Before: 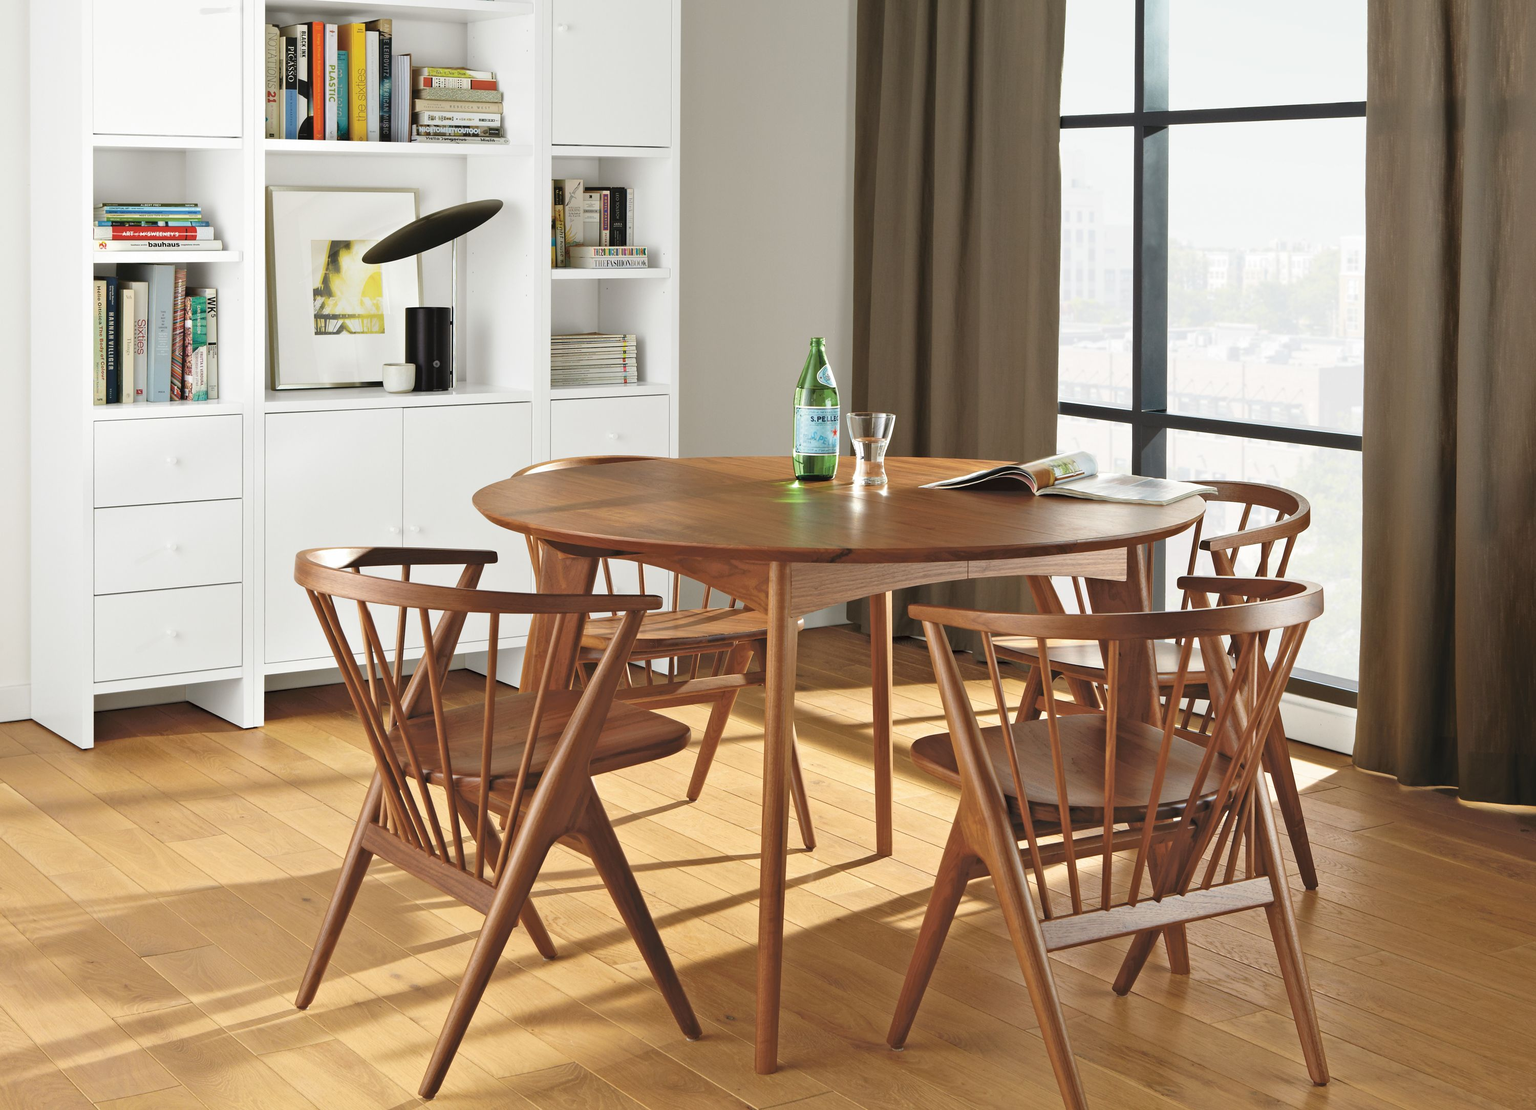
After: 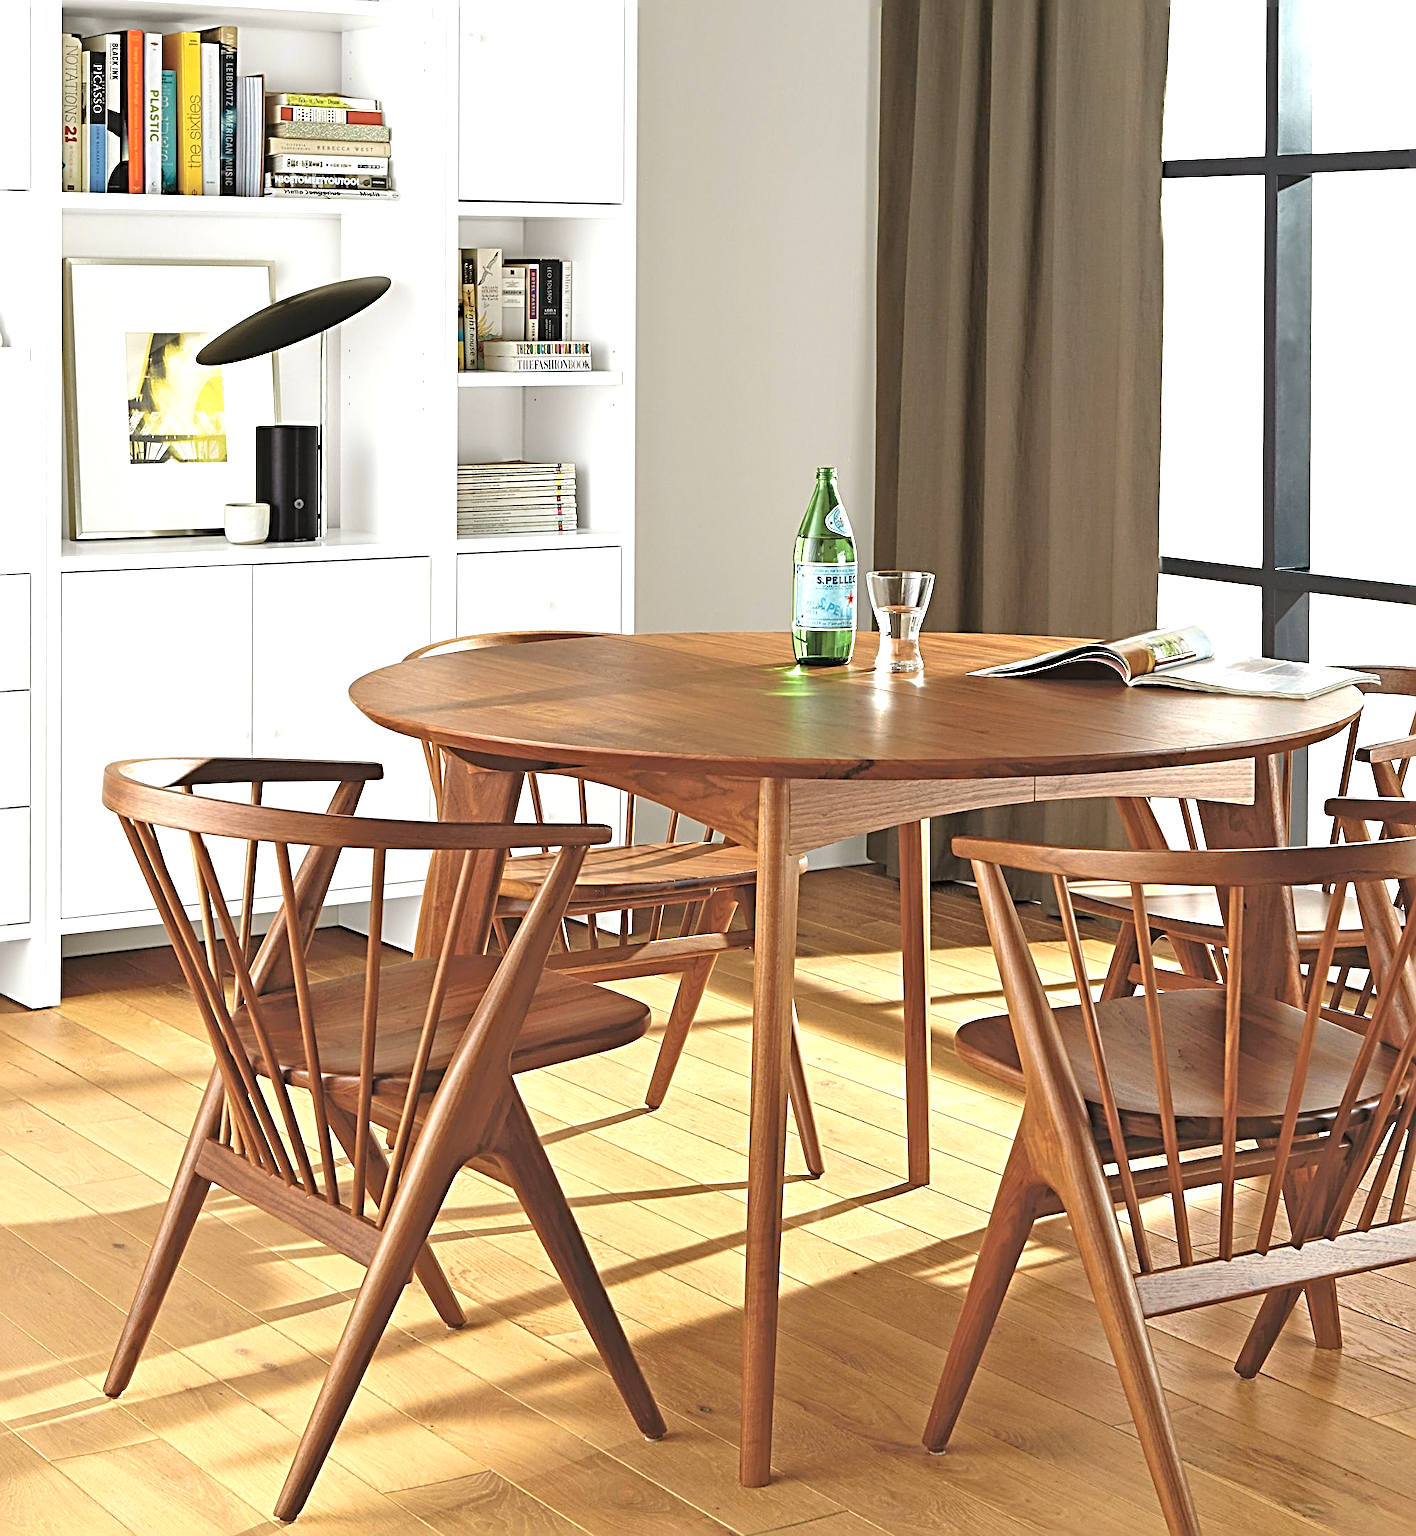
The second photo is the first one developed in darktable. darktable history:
crop and rotate: left 14.385%, right 18.948%
sharpen: radius 3.69, amount 0.928
exposure: exposure 0.566 EV, compensate highlight preservation false
